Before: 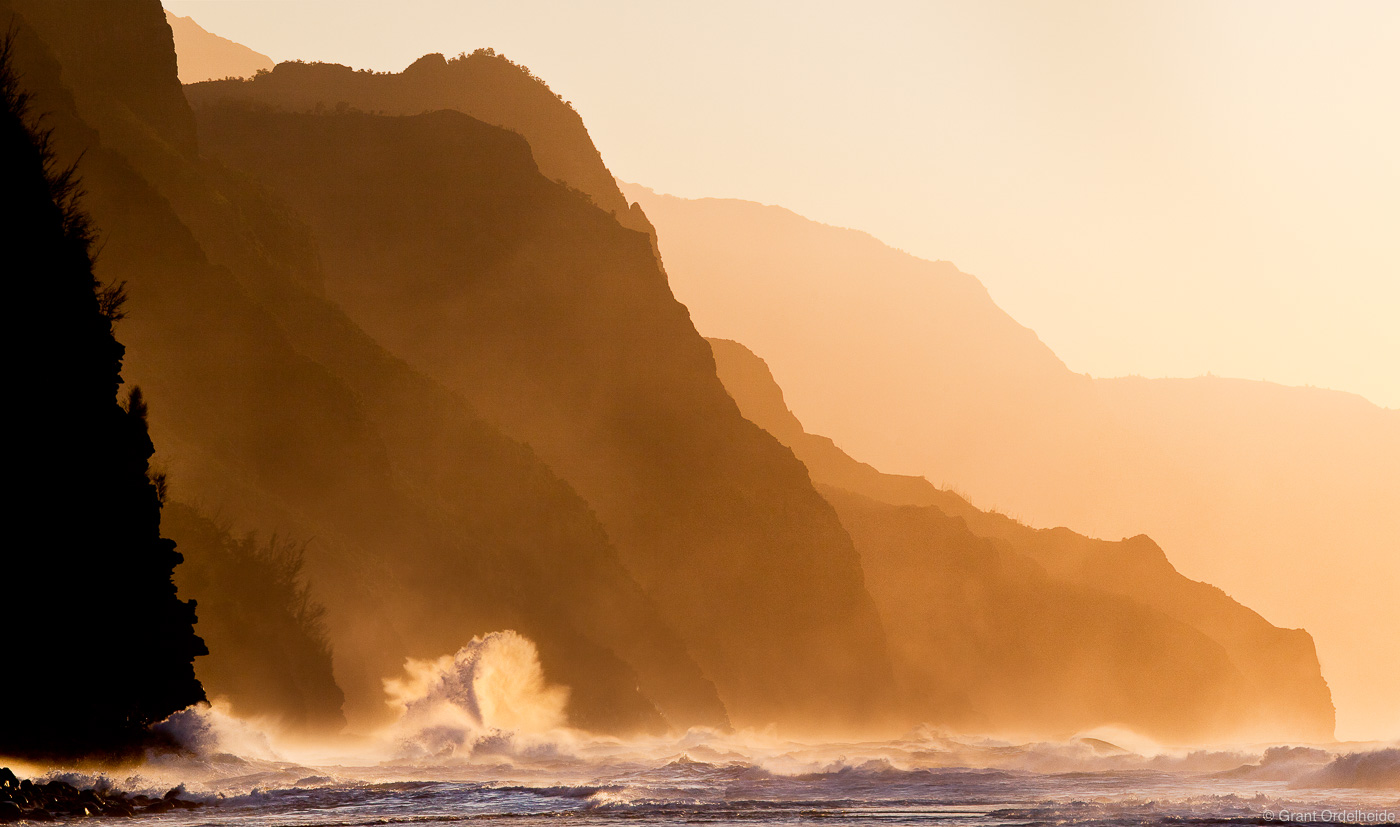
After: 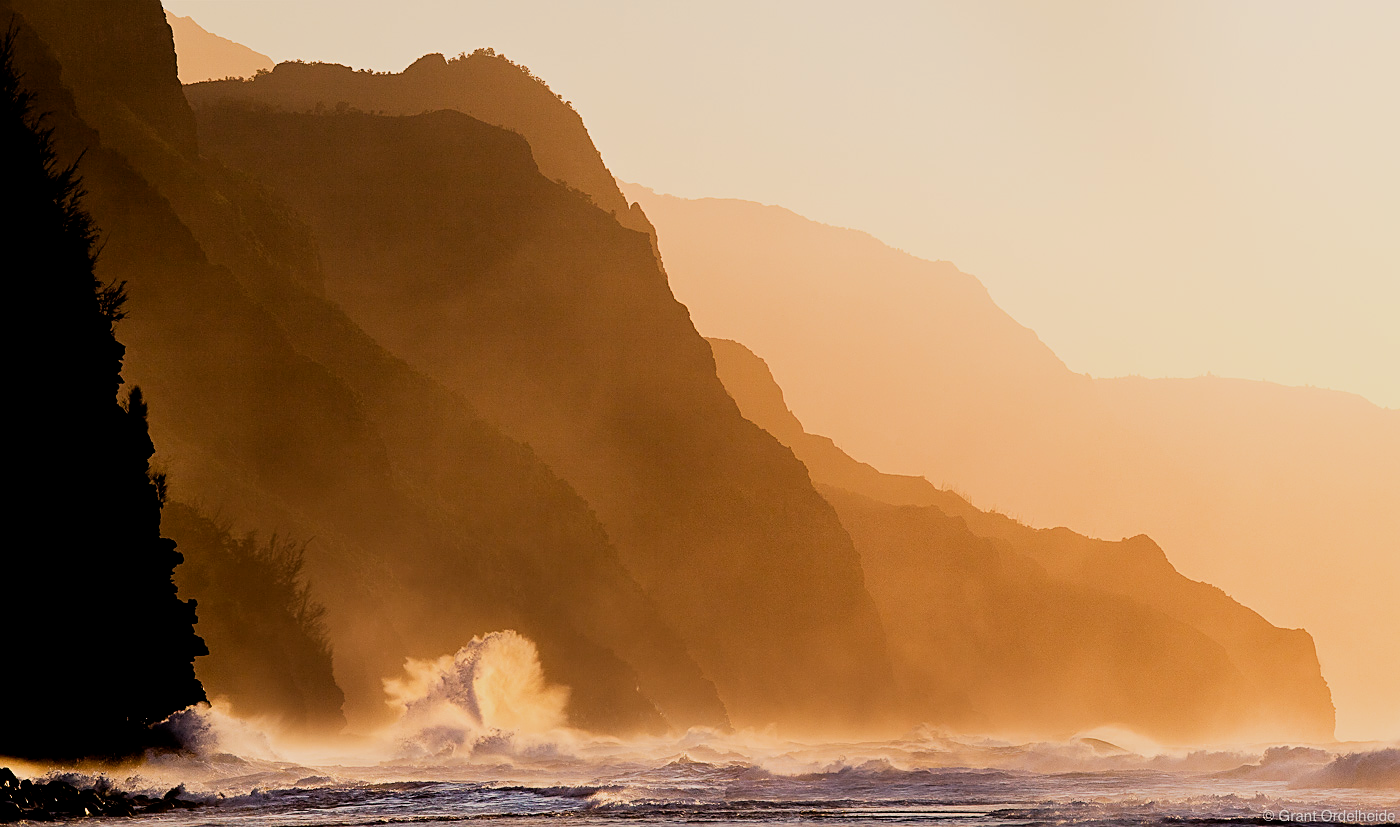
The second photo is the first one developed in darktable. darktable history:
sharpen: on, module defaults
filmic rgb: black relative exposure -7.75 EV, white relative exposure 4.39 EV, target black luminance 0%, hardness 3.75, latitude 50.84%, contrast 1.074, highlights saturation mix 8.52%, shadows ↔ highlights balance -0.231%, color science v6 (2022)
